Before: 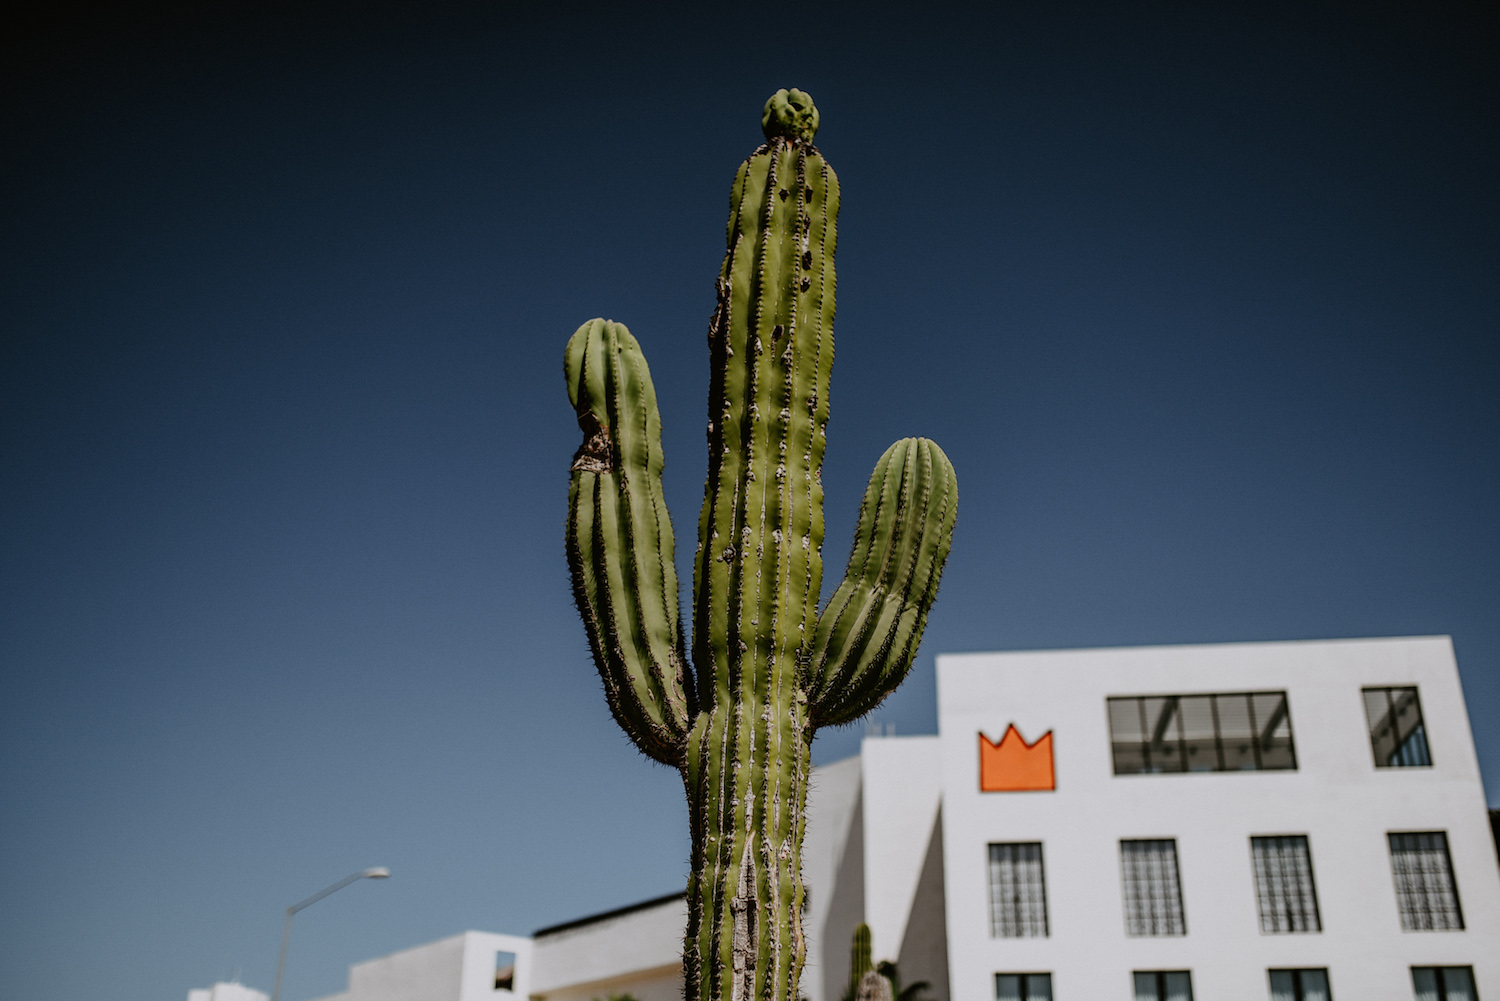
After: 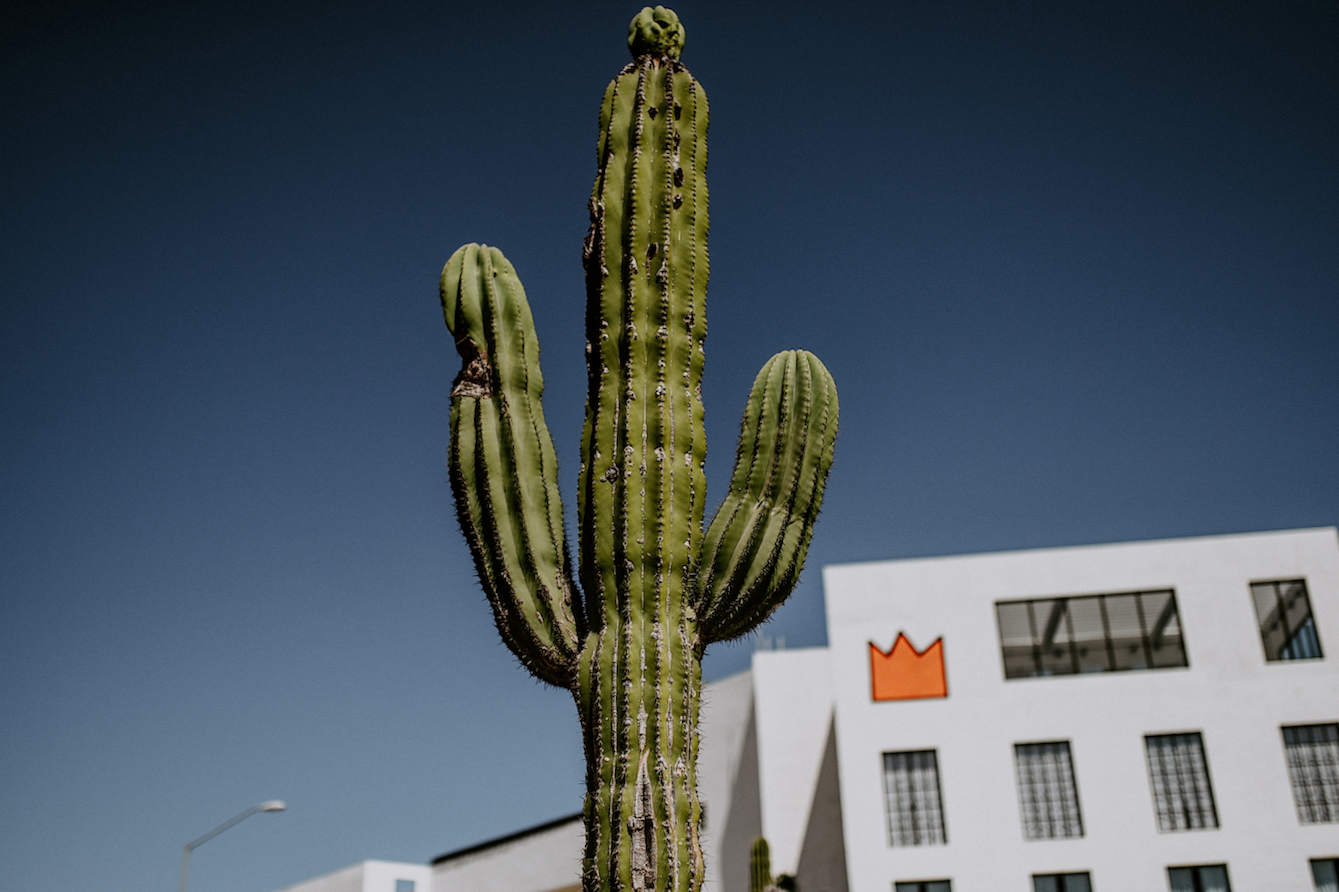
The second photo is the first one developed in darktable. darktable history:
local contrast: highlights 100%, shadows 98%, detail 119%, midtone range 0.2
crop and rotate: angle 2.26°, left 5.528%, top 5.682%
